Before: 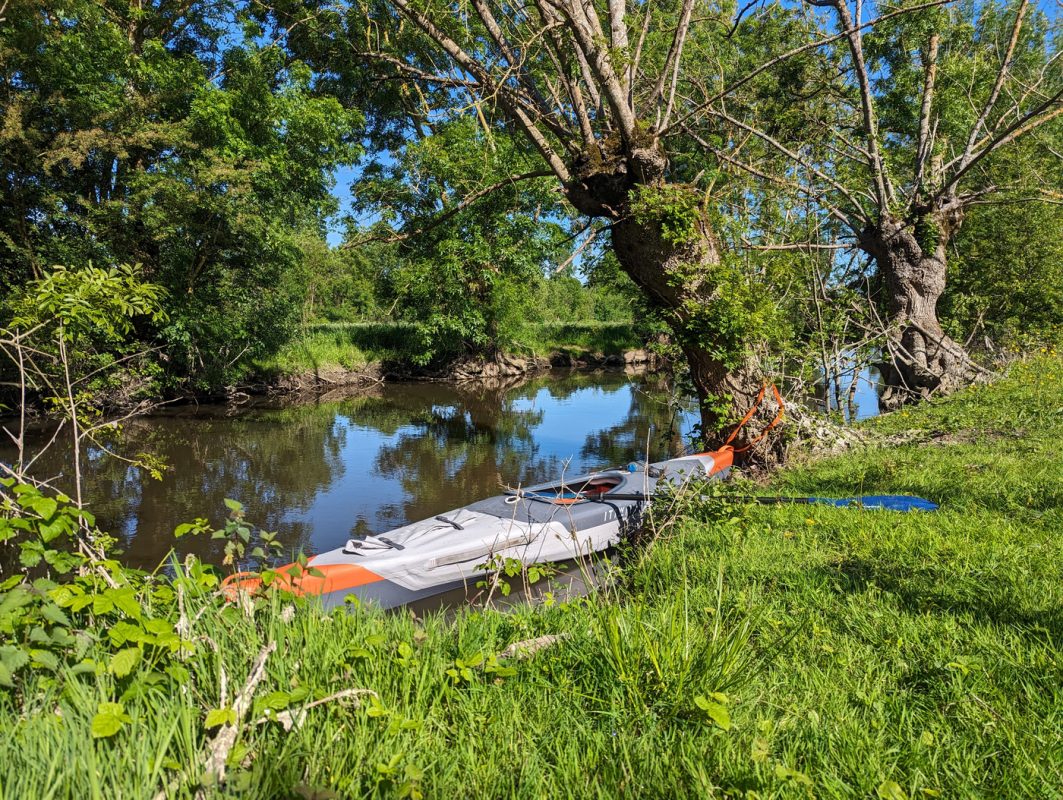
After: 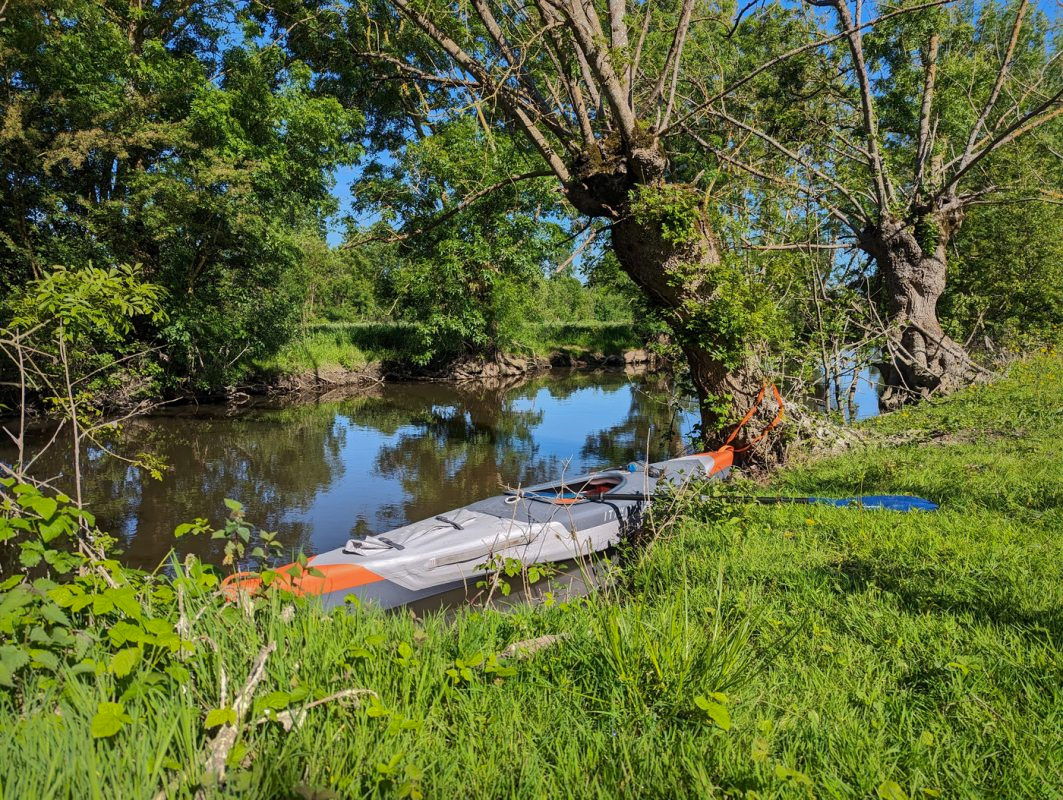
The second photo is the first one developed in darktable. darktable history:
white balance: emerald 1
shadows and highlights: shadows -19.91, highlights -73.15
